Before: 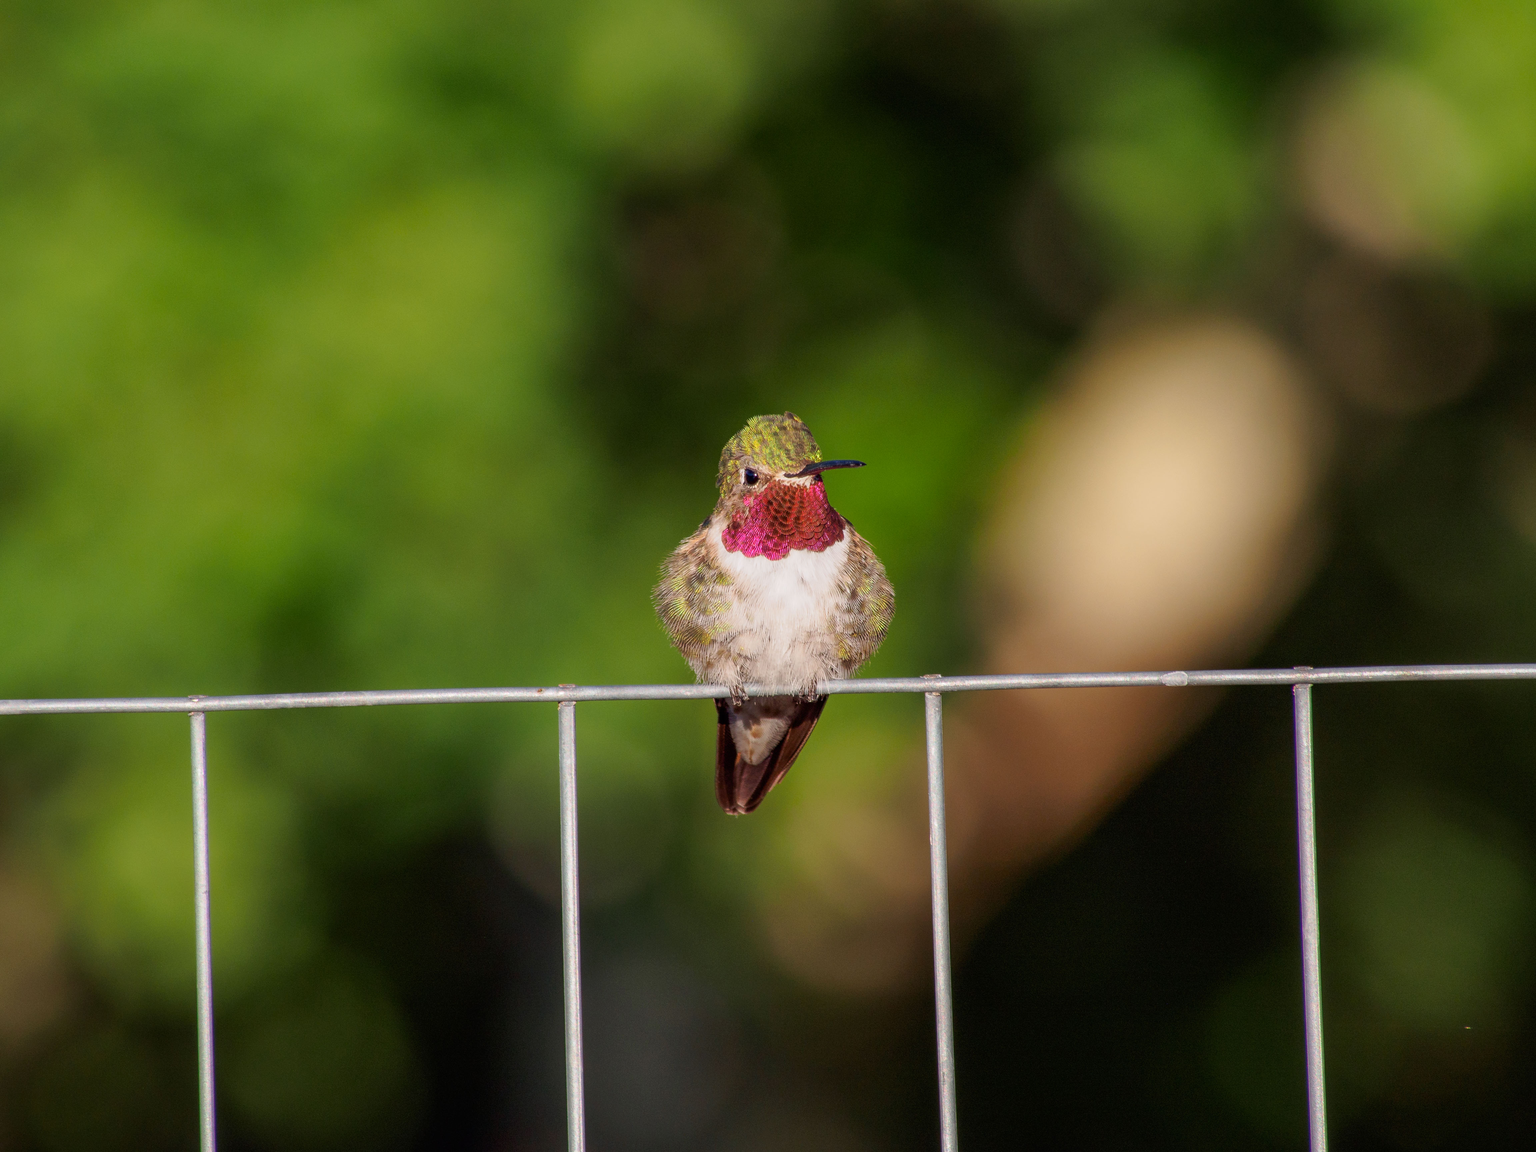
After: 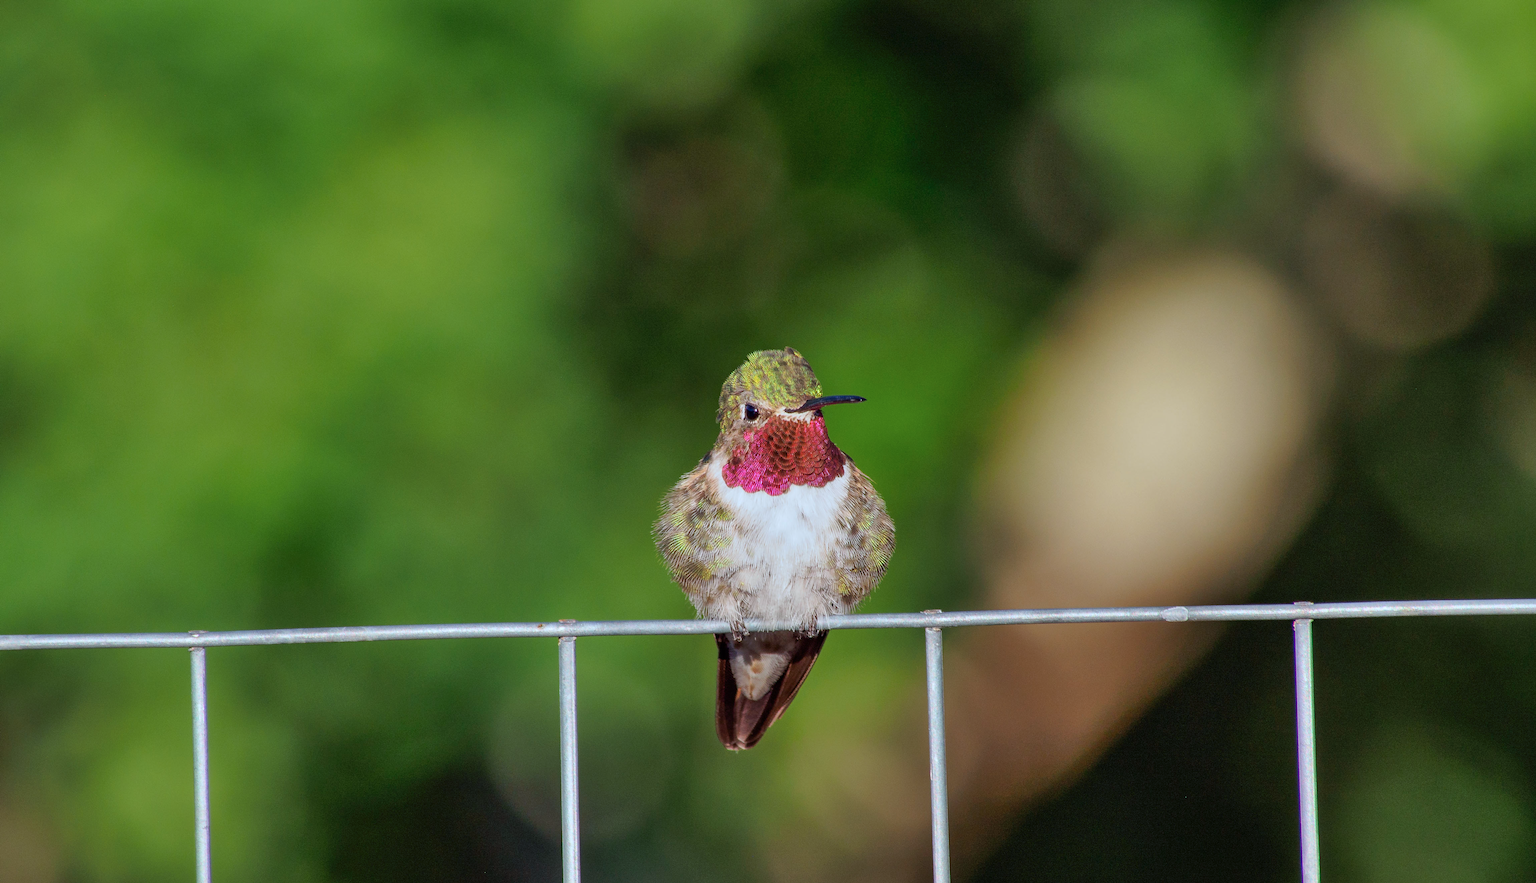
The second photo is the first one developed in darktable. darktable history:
color calibration: illuminant F (fluorescent), F source F9 (Cool White Deluxe 4150 K) – high CRI, x 0.374, y 0.373, temperature 4158.34 K
shadows and highlights: soften with gaussian
crop: top 5.667%, bottom 17.637%
